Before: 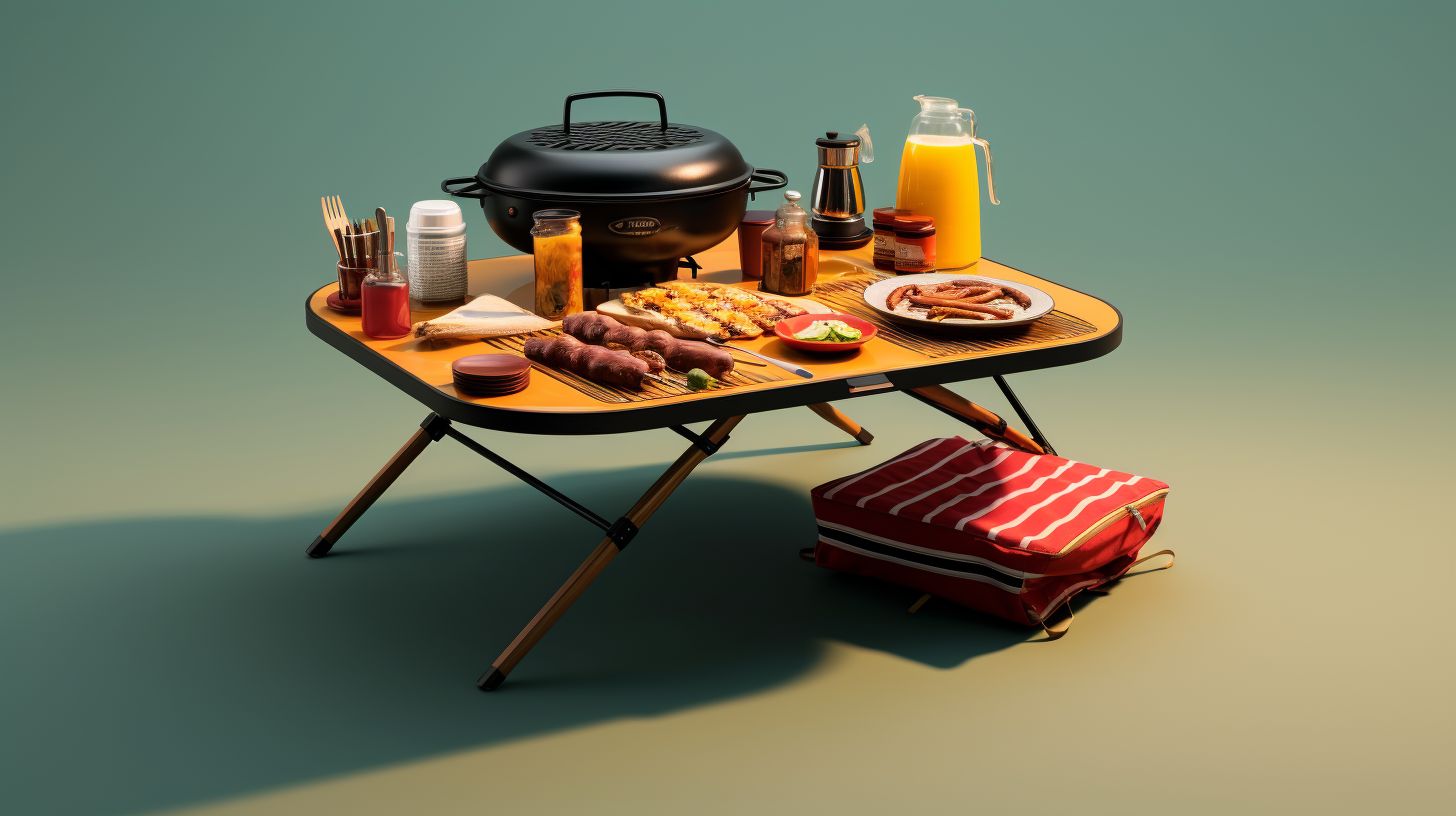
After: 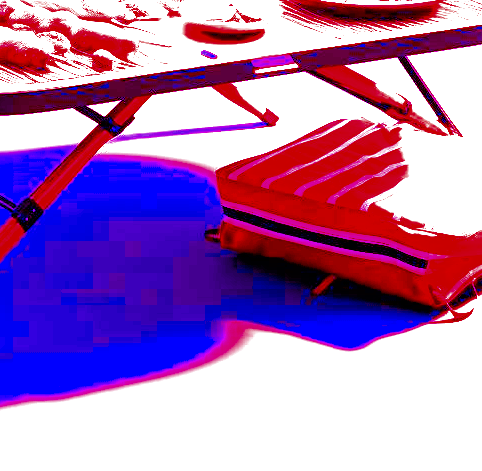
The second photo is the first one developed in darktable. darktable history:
contrast brightness saturation: brightness -1, saturation 1
white balance: red 8, blue 8
crop: left 40.878%, top 39.176%, right 25.993%, bottom 3.081%
filmic rgb: black relative exposure -7.15 EV, white relative exposure 5.36 EV, hardness 3.02, color science v6 (2022)
color calibration: illuminant as shot in camera, x 0.358, y 0.373, temperature 4628.91 K
